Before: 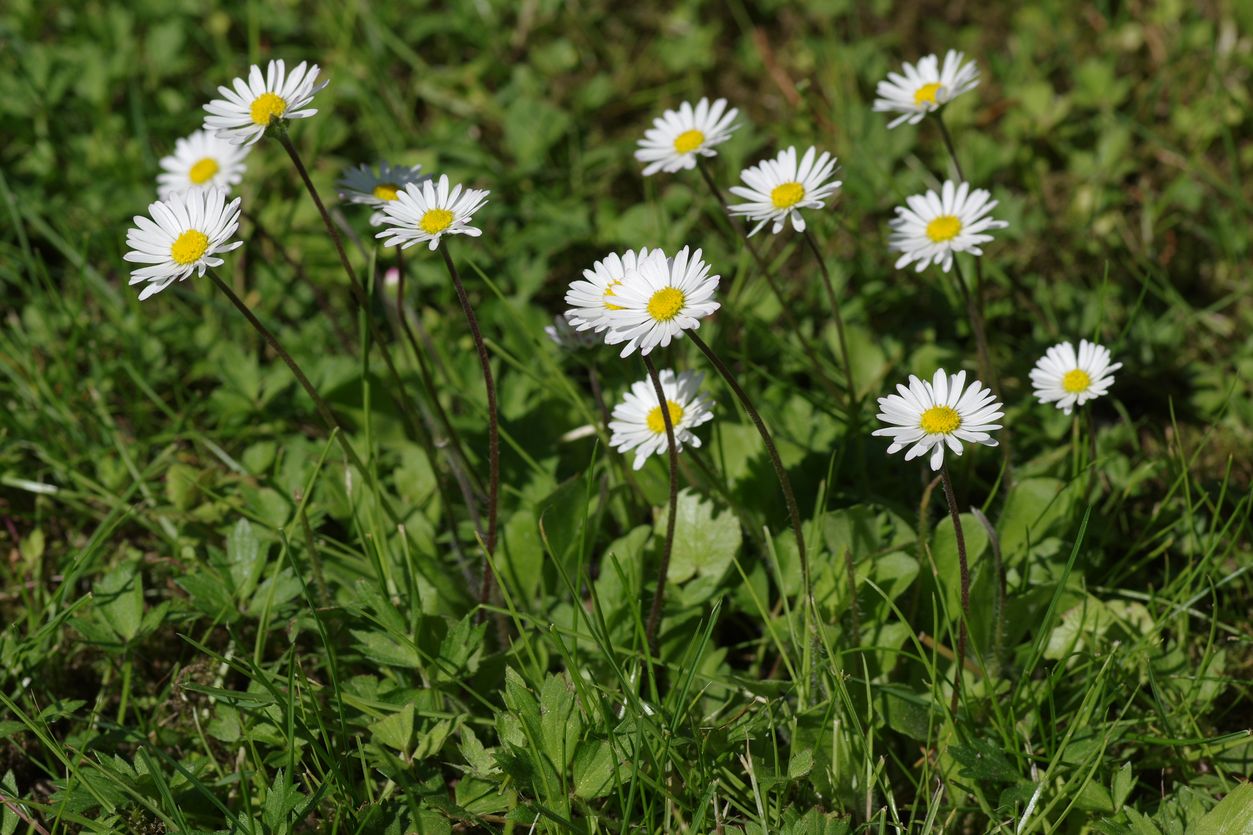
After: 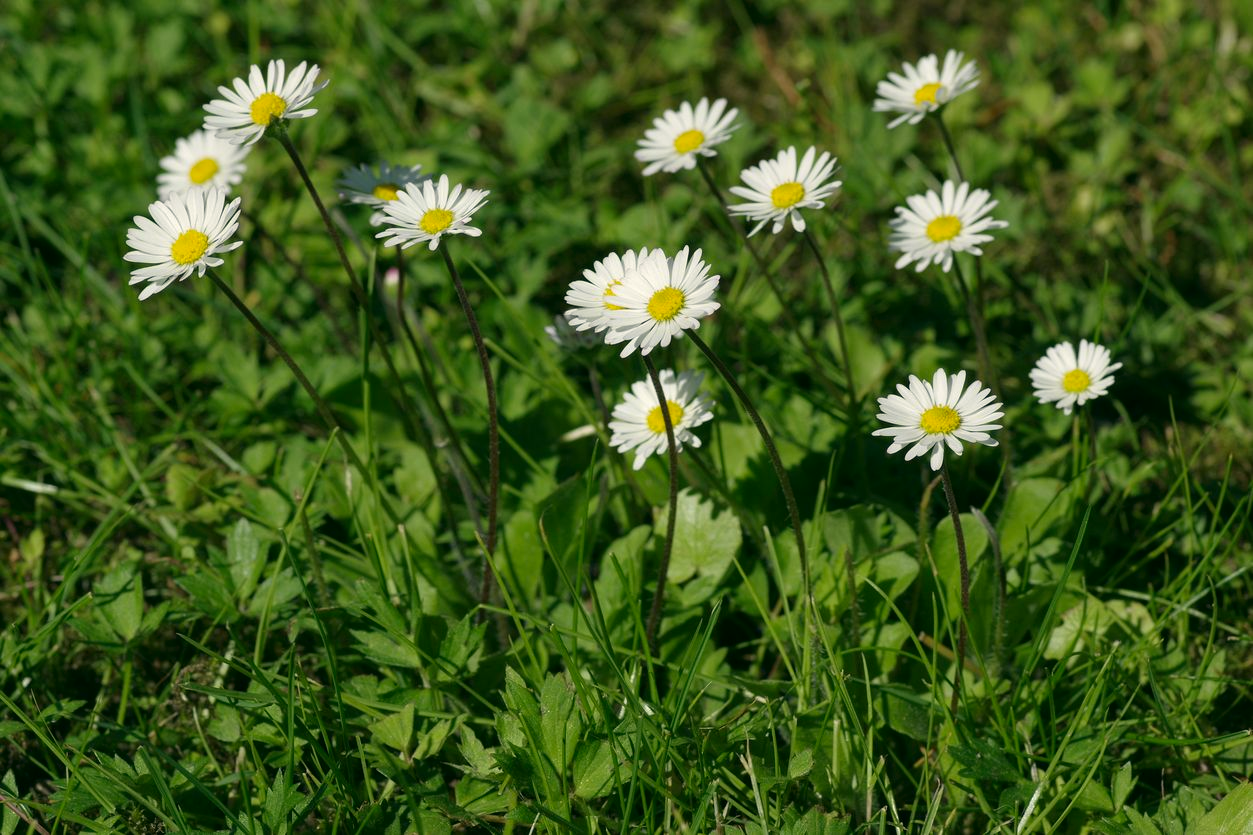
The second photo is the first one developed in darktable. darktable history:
color correction: highlights a* -0.627, highlights b* 9.14, shadows a* -9.02, shadows b* 0.953
